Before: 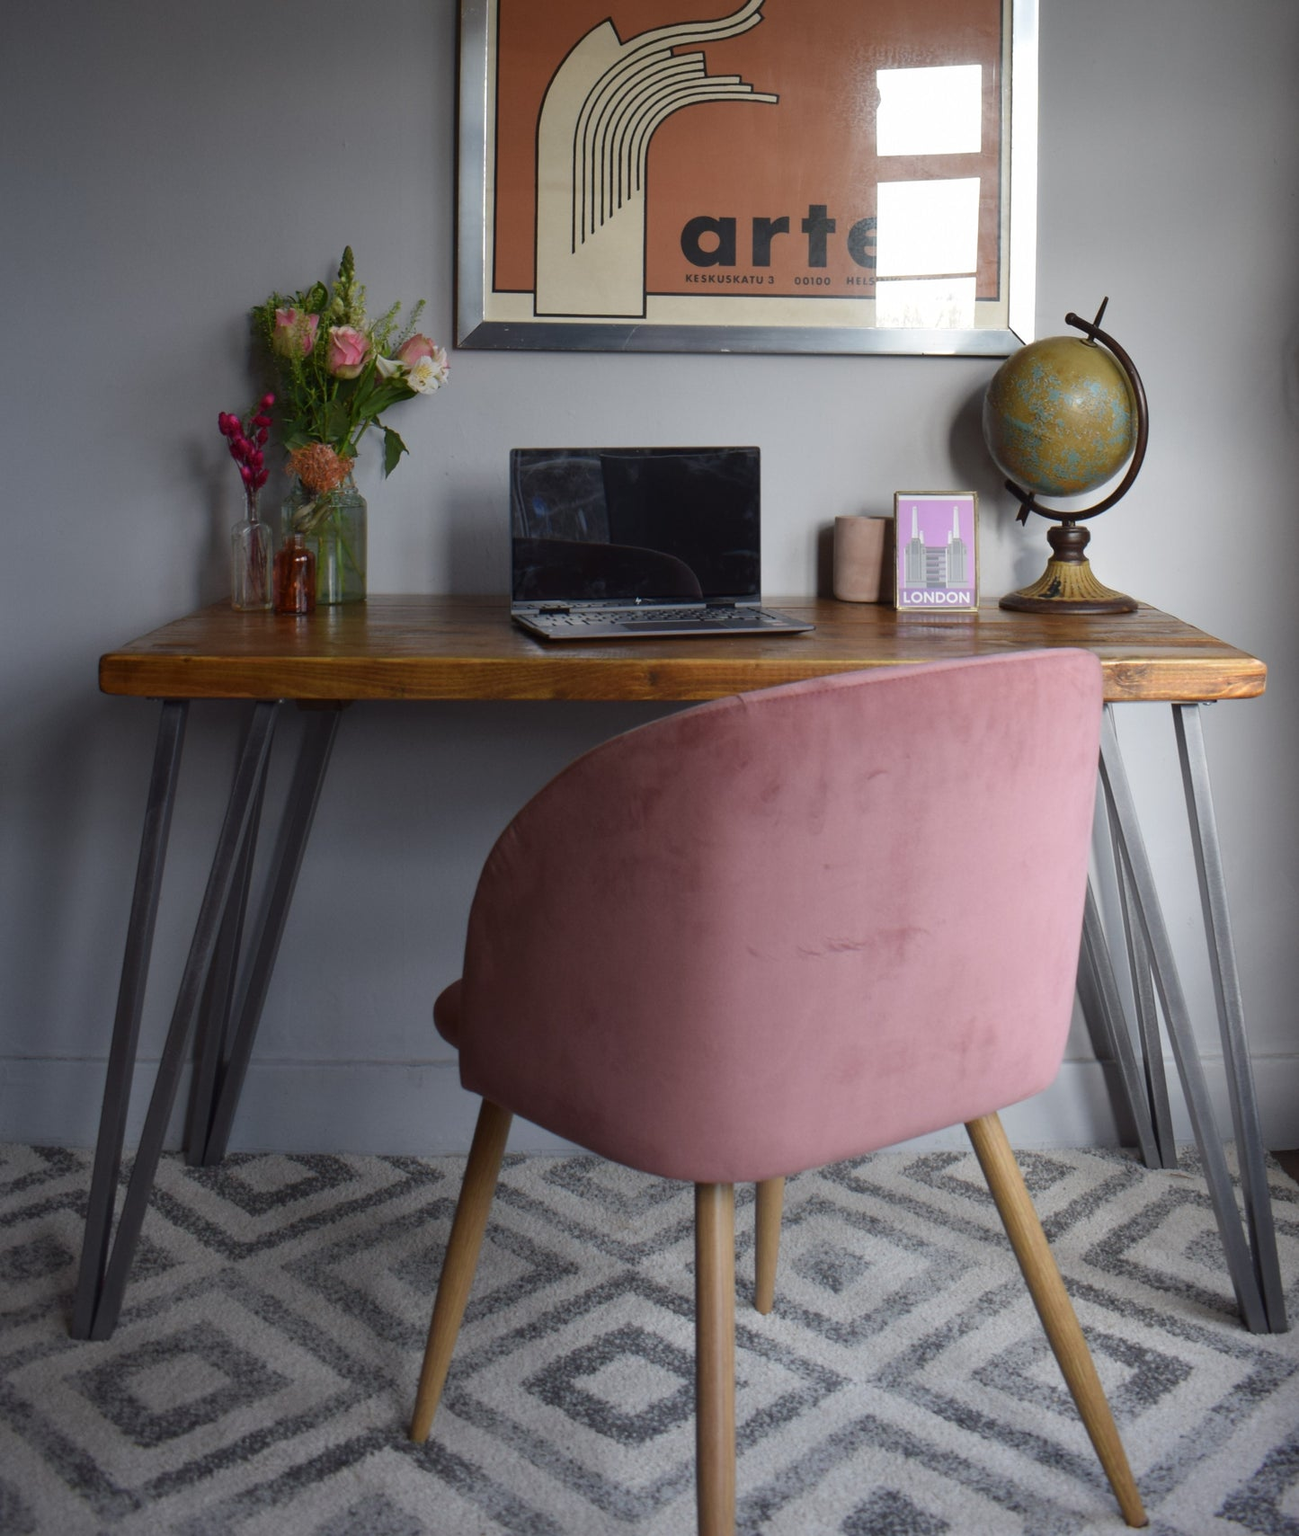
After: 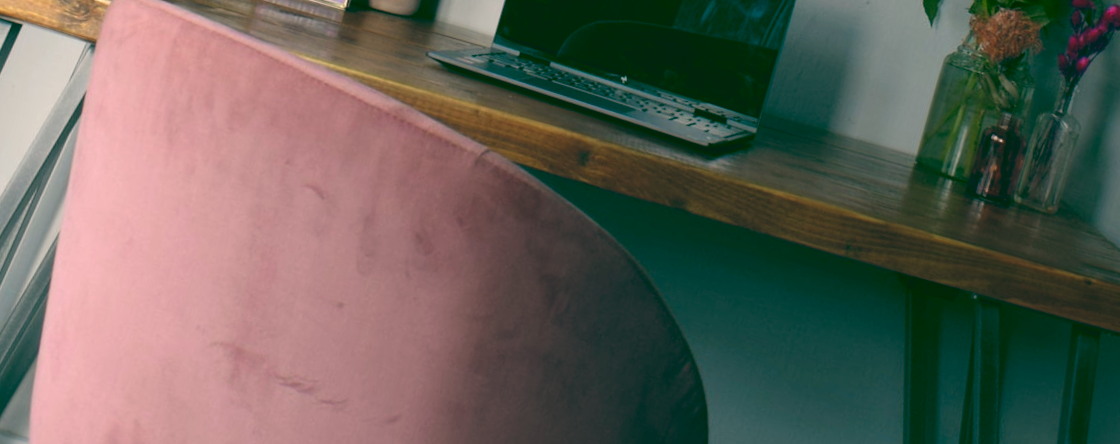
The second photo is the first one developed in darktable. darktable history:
color balance: lift [1.005, 0.99, 1.007, 1.01], gamma [1, 0.979, 1.011, 1.021], gain [0.923, 1.098, 1.025, 0.902], input saturation 90.45%, contrast 7.73%, output saturation 105.91%
color zones: curves: ch0 [(0.254, 0.492) (0.724, 0.62)]; ch1 [(0.25, 0.528) (0.719, 0.796)]; ch2 [(0, 0.472) (0.25, 0.5) (0.73, 0.184)]
crop and rotate: angle 16.12°, top 30.835%, bottom 35.653%
